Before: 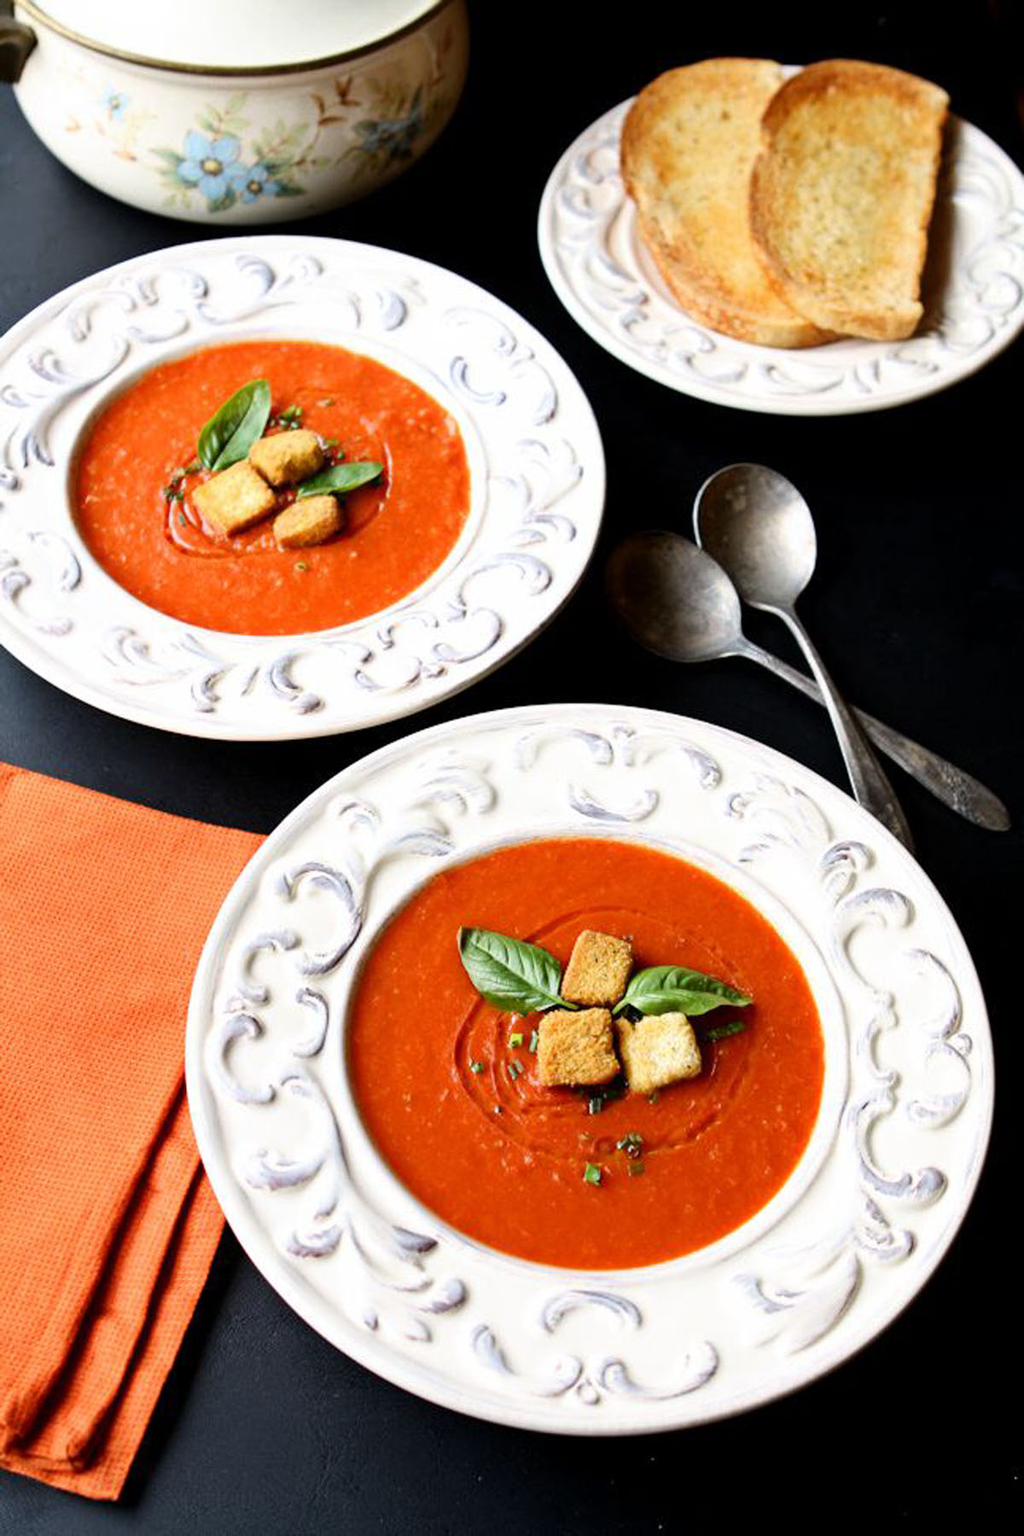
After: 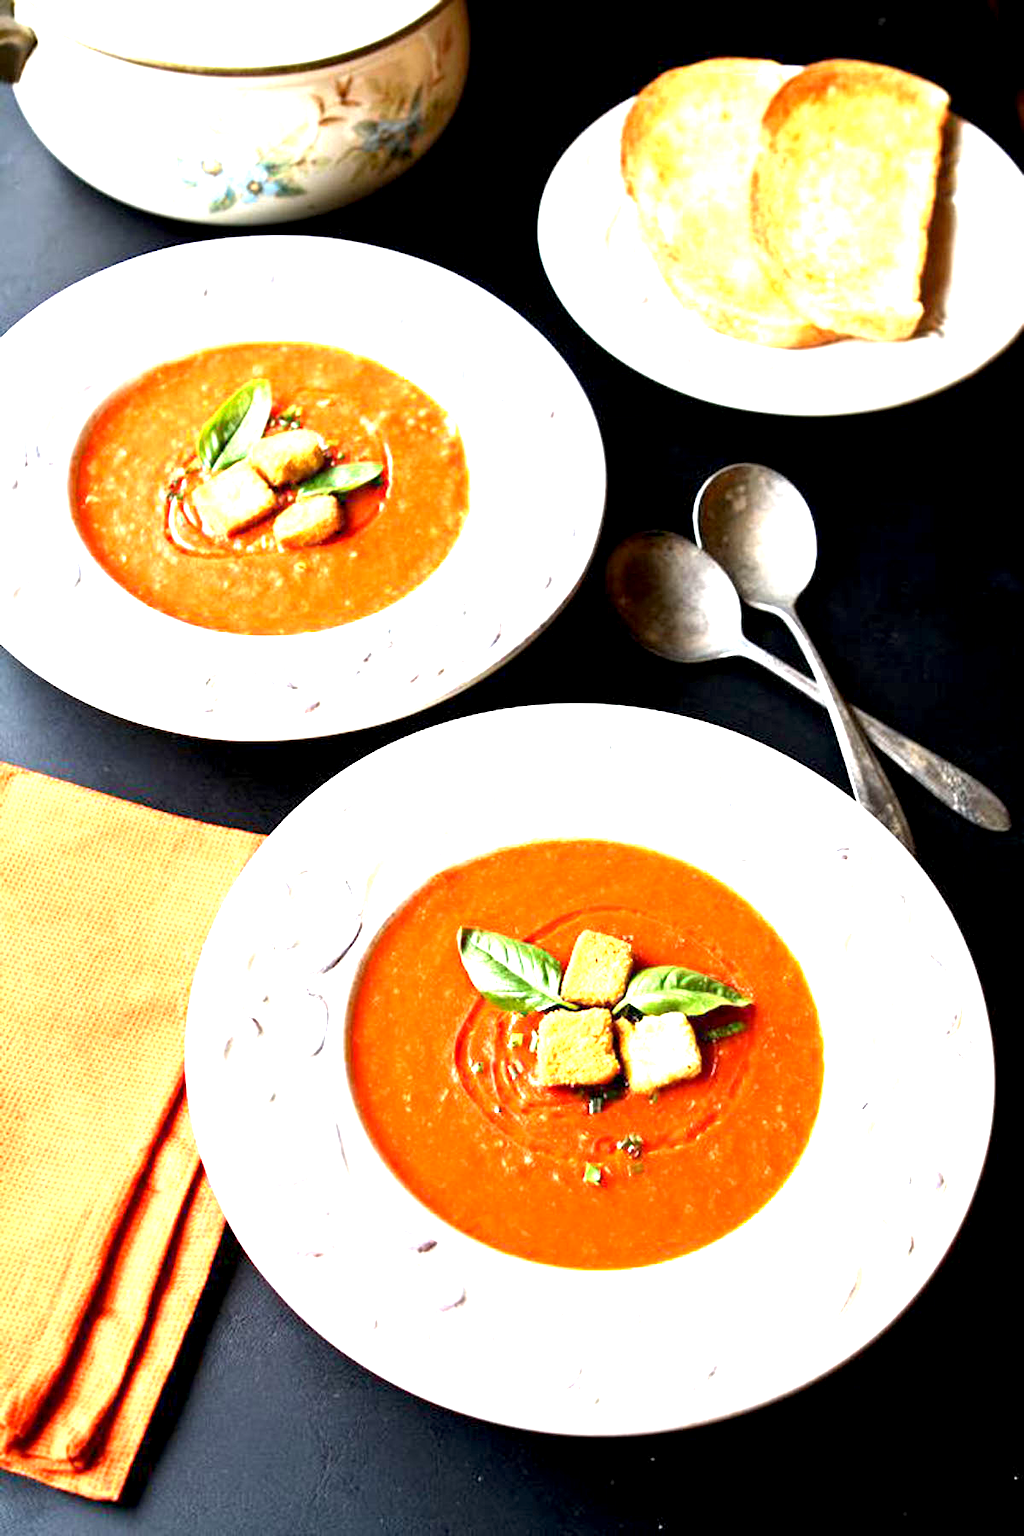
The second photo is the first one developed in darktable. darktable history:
exposure: black level correction 0.001, exposure 1.844 EV, compensate highlight preservation false
